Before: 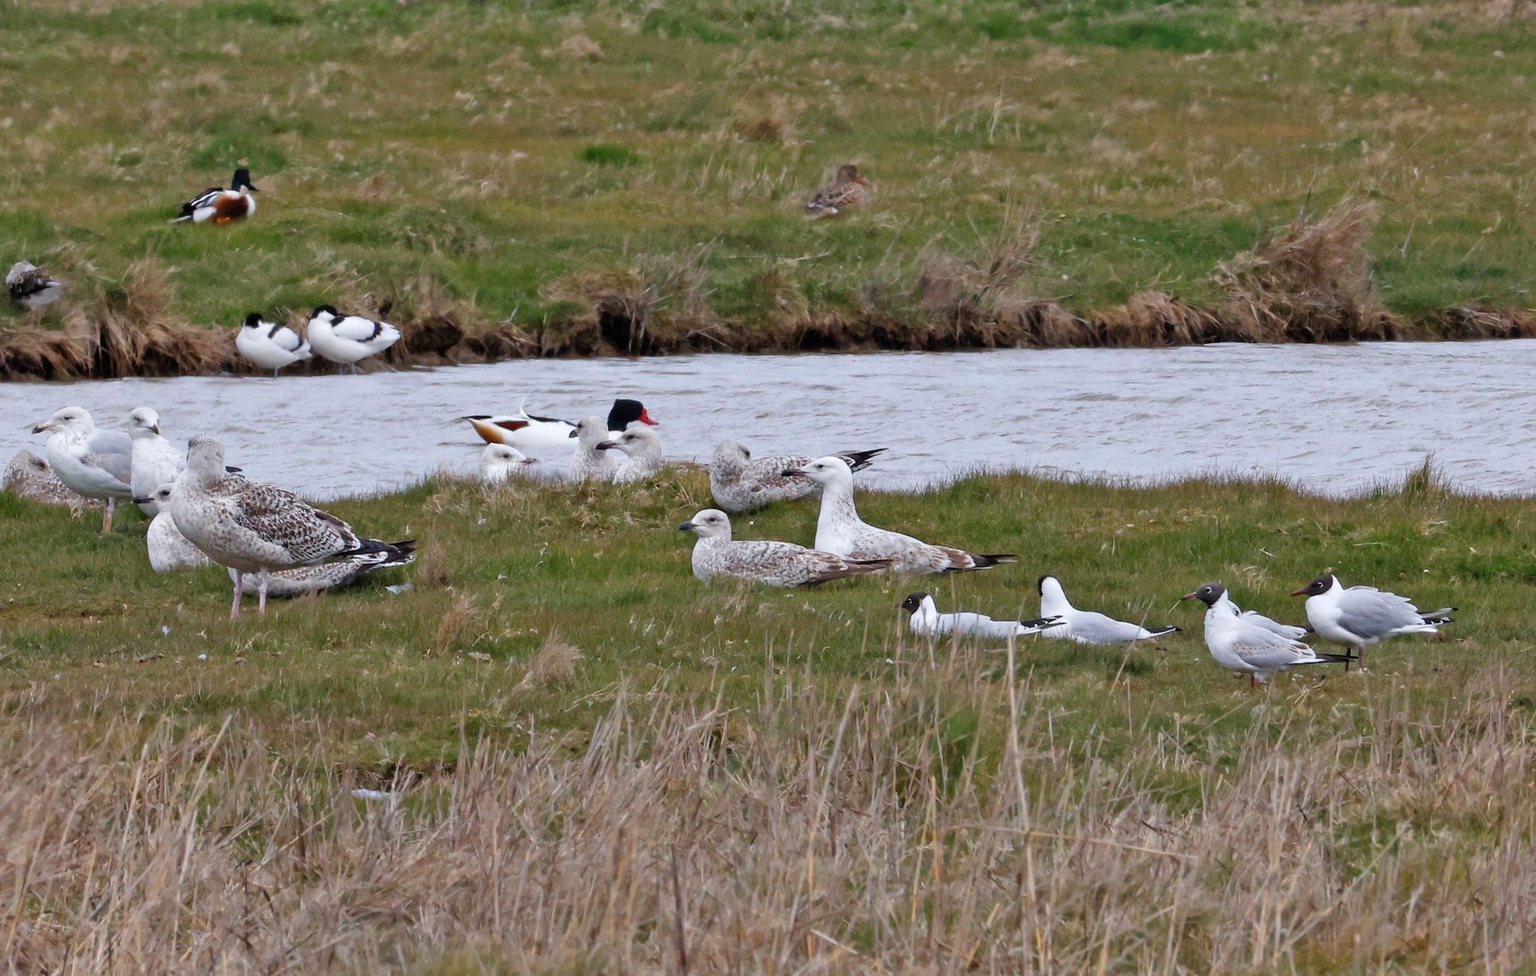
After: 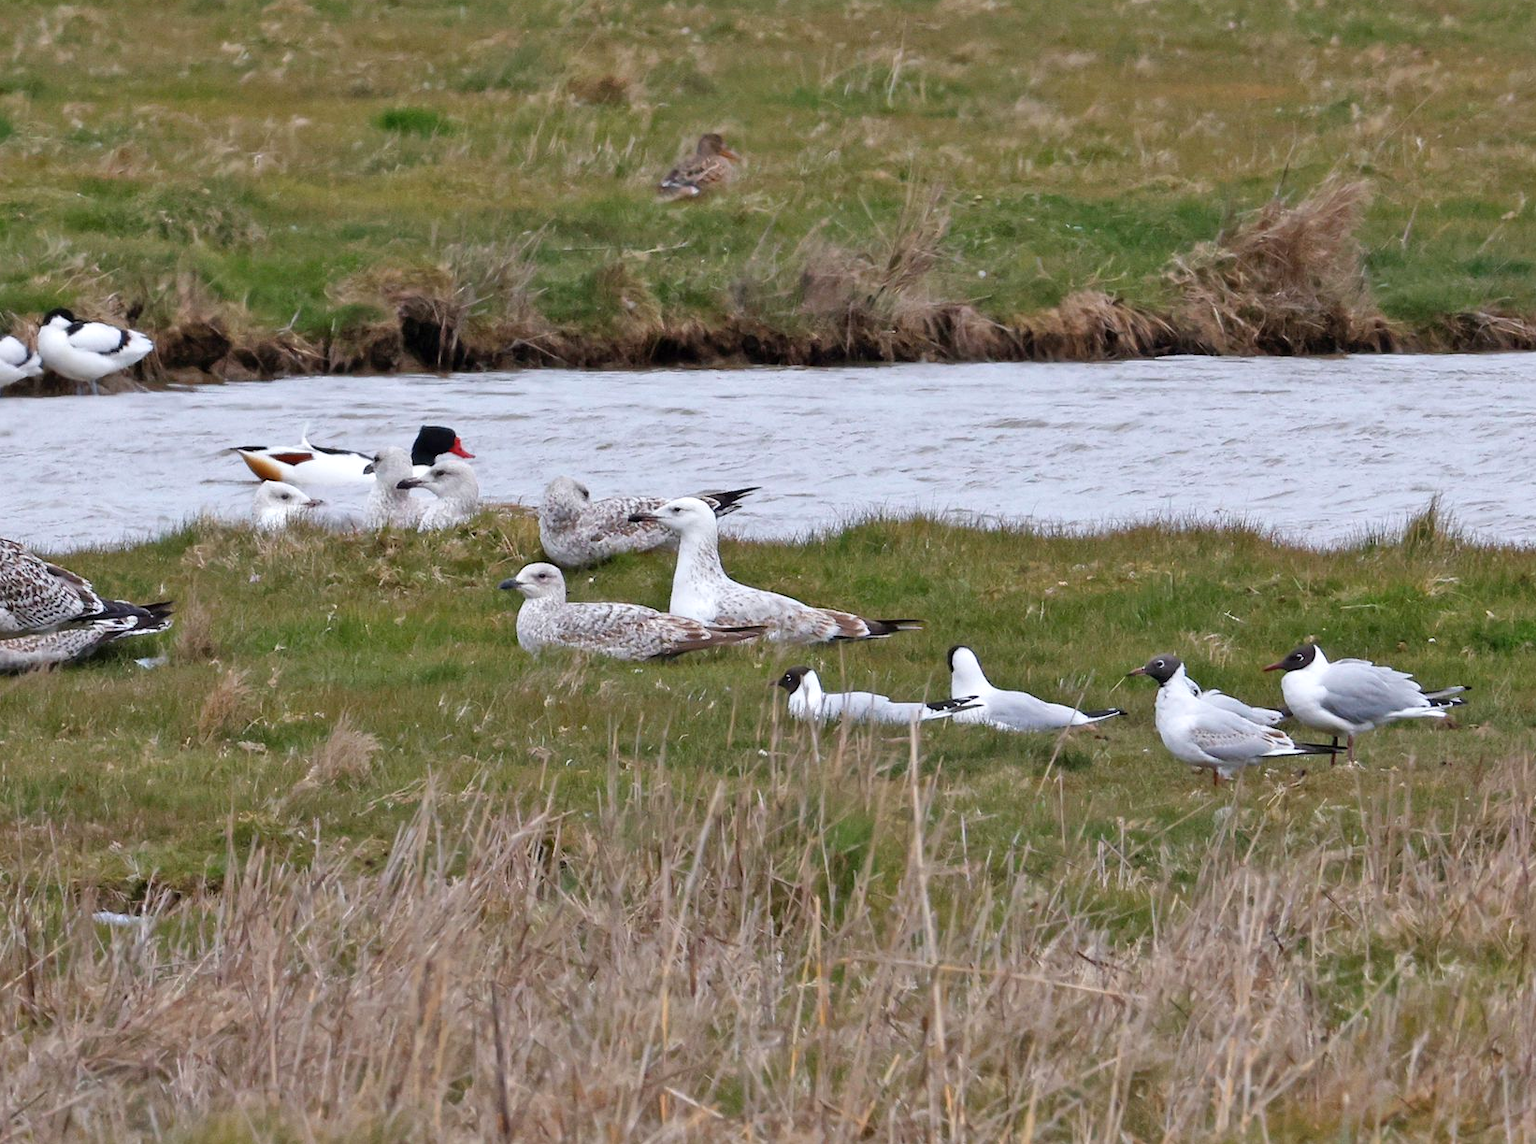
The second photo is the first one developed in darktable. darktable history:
exposure: black level correction 0, exposure 0.199 EV, compensate highlight preservation false
crop and rotate: left 18.071%, top 5.953%, right 1.7%
